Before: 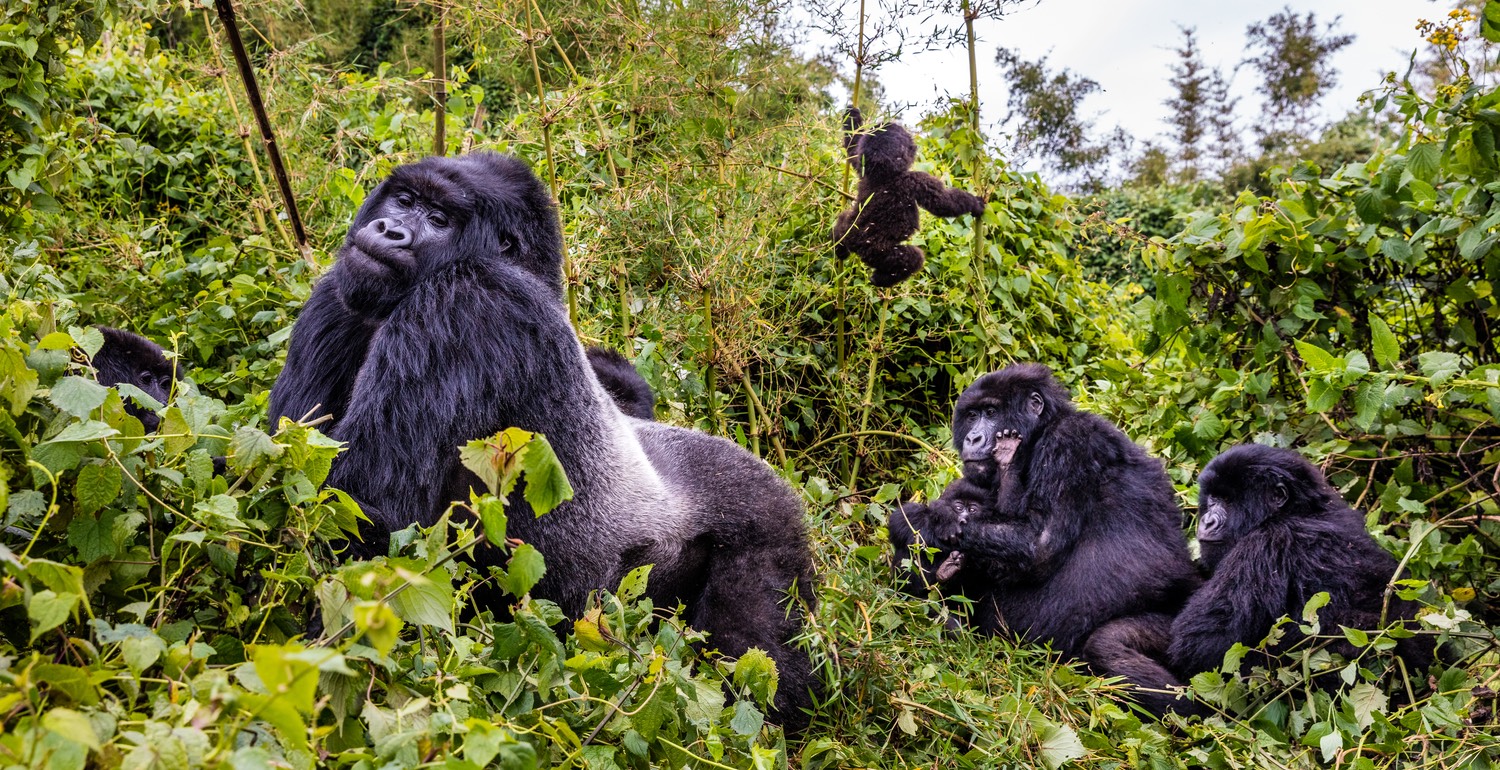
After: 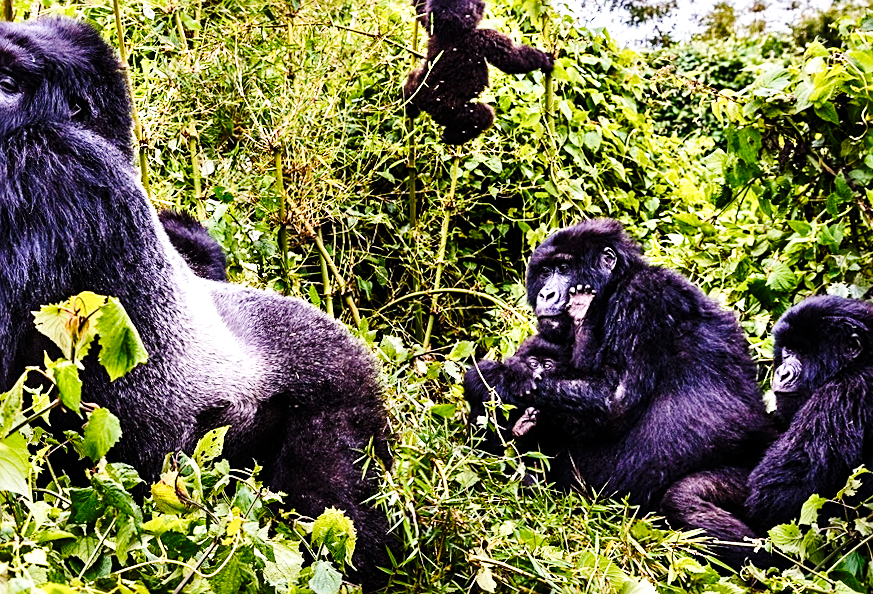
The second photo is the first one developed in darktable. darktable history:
crop and rotate: left 28.256%, top 17.734%, right 12.656%, bottom 3.573%
base curve: curves: ch0 [(0, 0) (0.036, 0.025) (0.121, 0.166) (0.206, 0.329) (0.605, 0.79) (1, 1)], preserve colors none
tone equalizer: -8 EV -0.75 EV, -7 EV -0.7 EV, -6 EV -0.6 EV, -5 EV -0.4 EV, -3 EV 0.4 EV, -2 EV 0.6 EV, -1 EV 0.7 EV, +0 EV 0.75 EV, edges refinement/feathering 500, mask exposure compensation -1.57 EV, preserve details no
sharpen: on, module defaults
rotate and perspective: rotation -1°, crop left 0.011, crop right 0.989, crop top 0.025, crop bottom 0.975
color balance rgb: perceptual saturation grading › global saturation 20%, perceptual saturation grading › highlights -25%, perceptual saturation grading › shadows 25%
